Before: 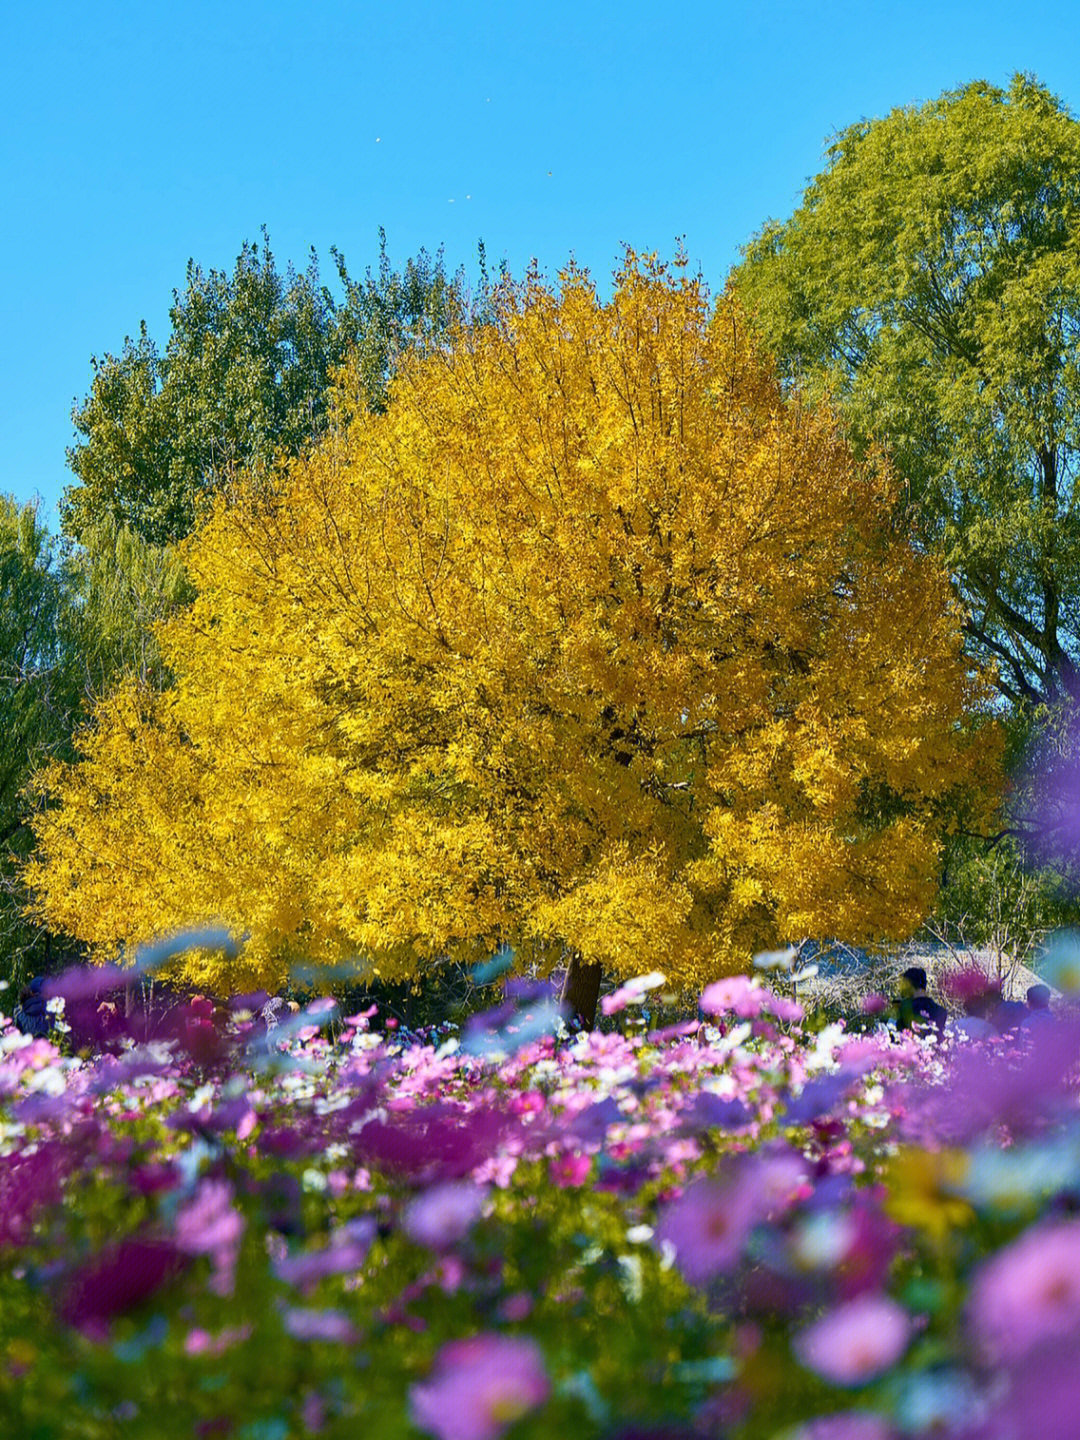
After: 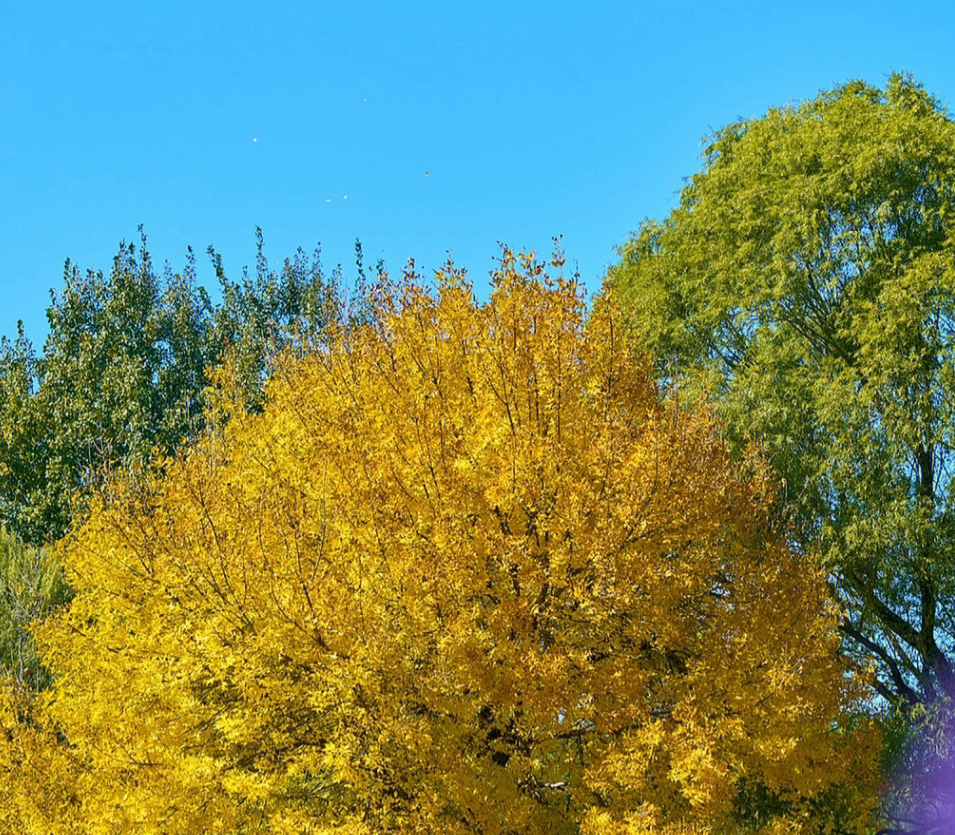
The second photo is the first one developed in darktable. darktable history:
crop and rotate: left 11.525%, bottom 42.005%
